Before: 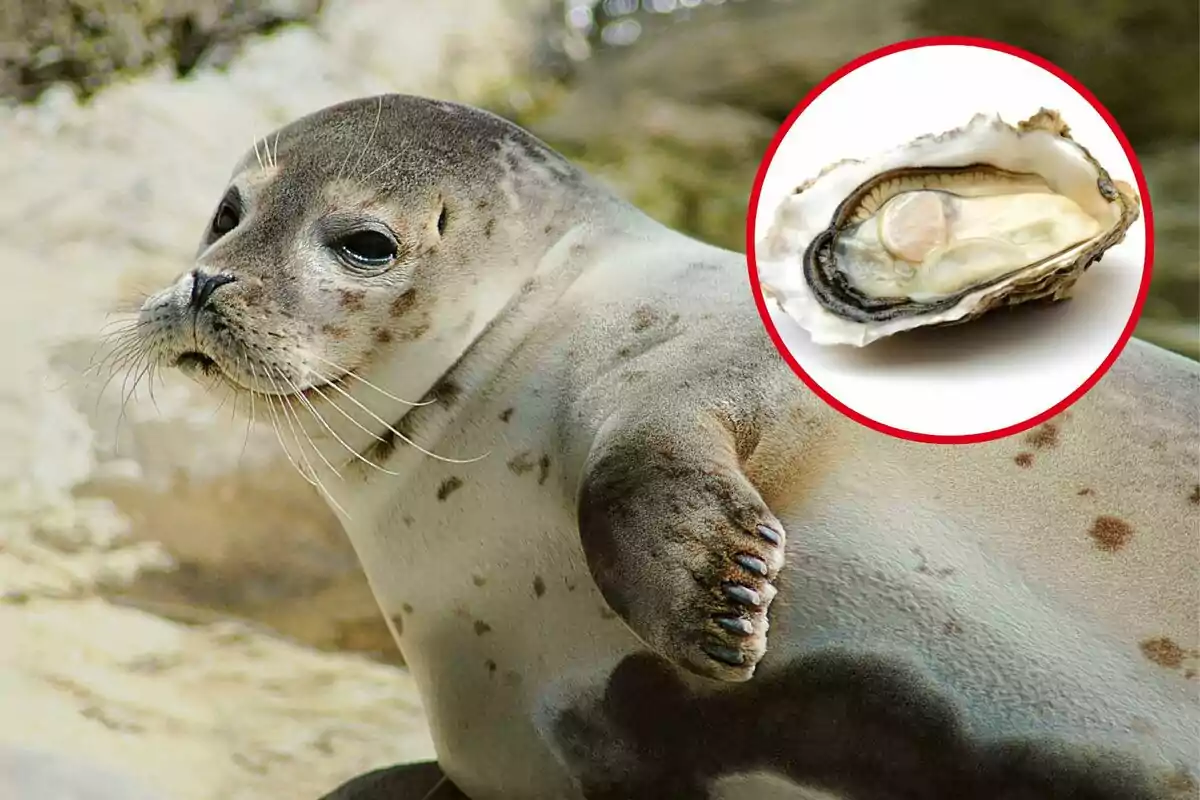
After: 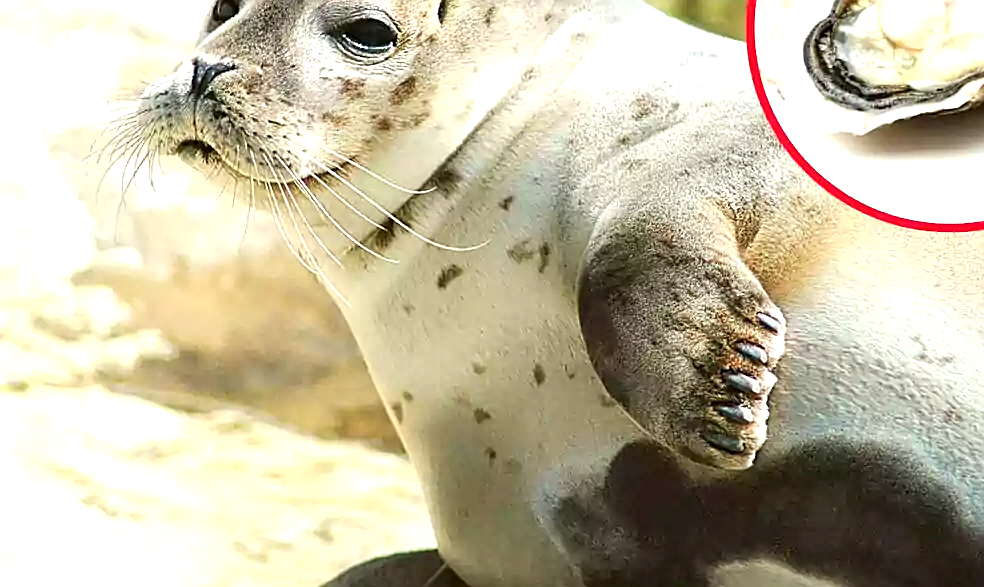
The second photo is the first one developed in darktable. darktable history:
exposure: exposure 1.061 EV, compensate highlight preservation false
sharpen: on, module defaults
crop: top 26.531%, right 17.959%
